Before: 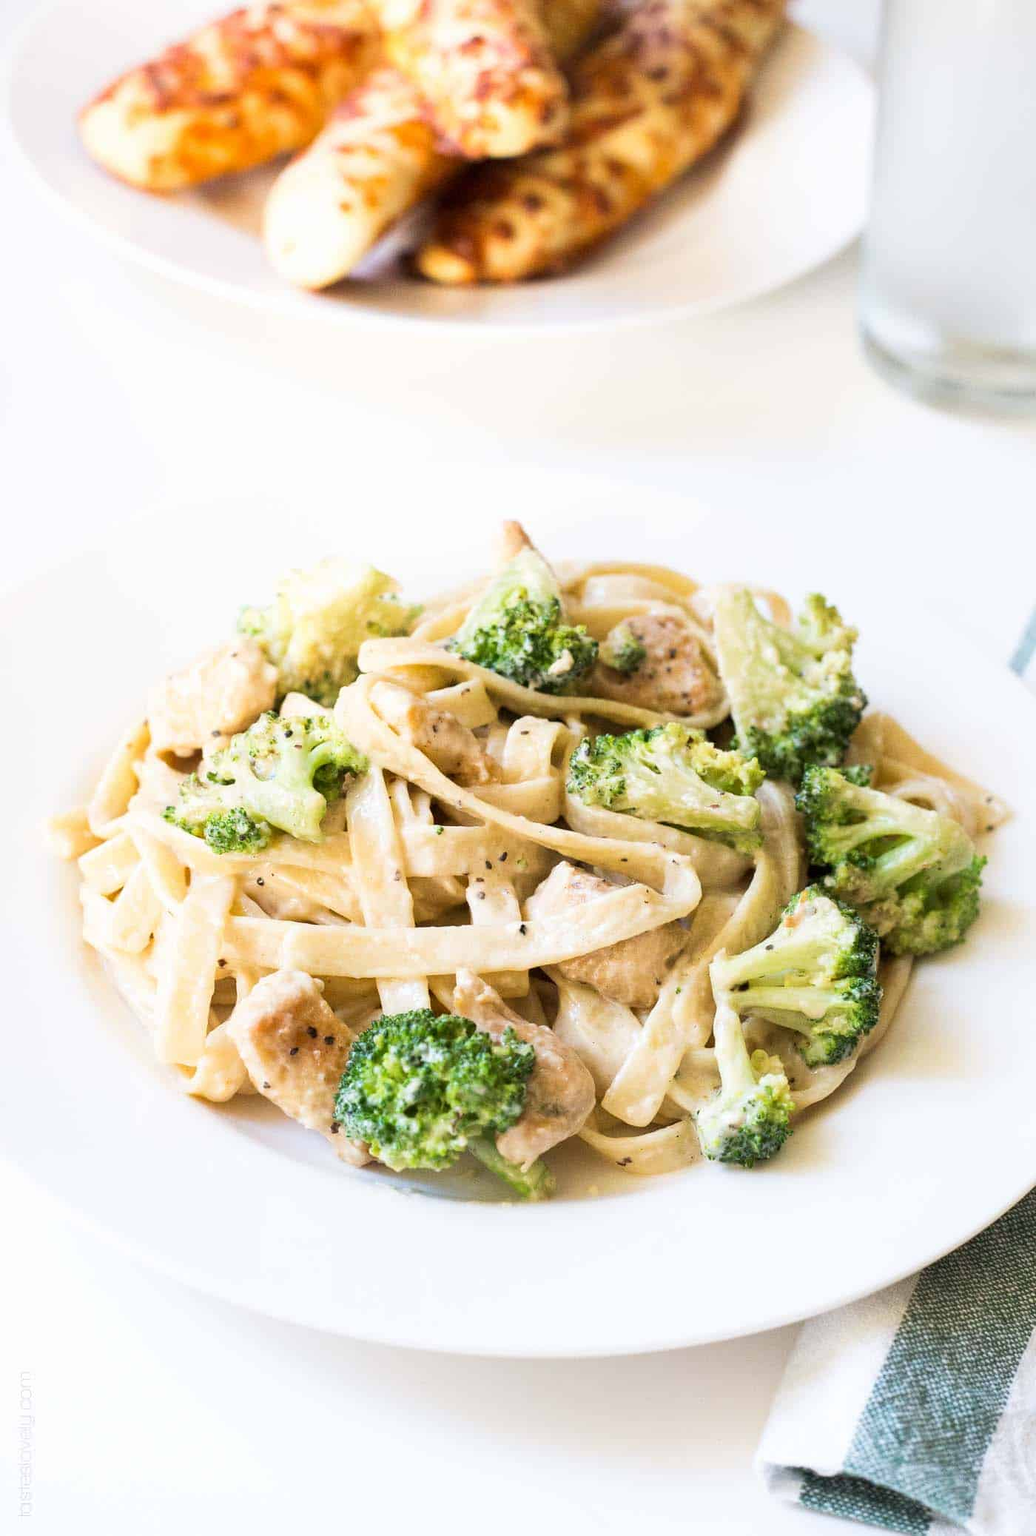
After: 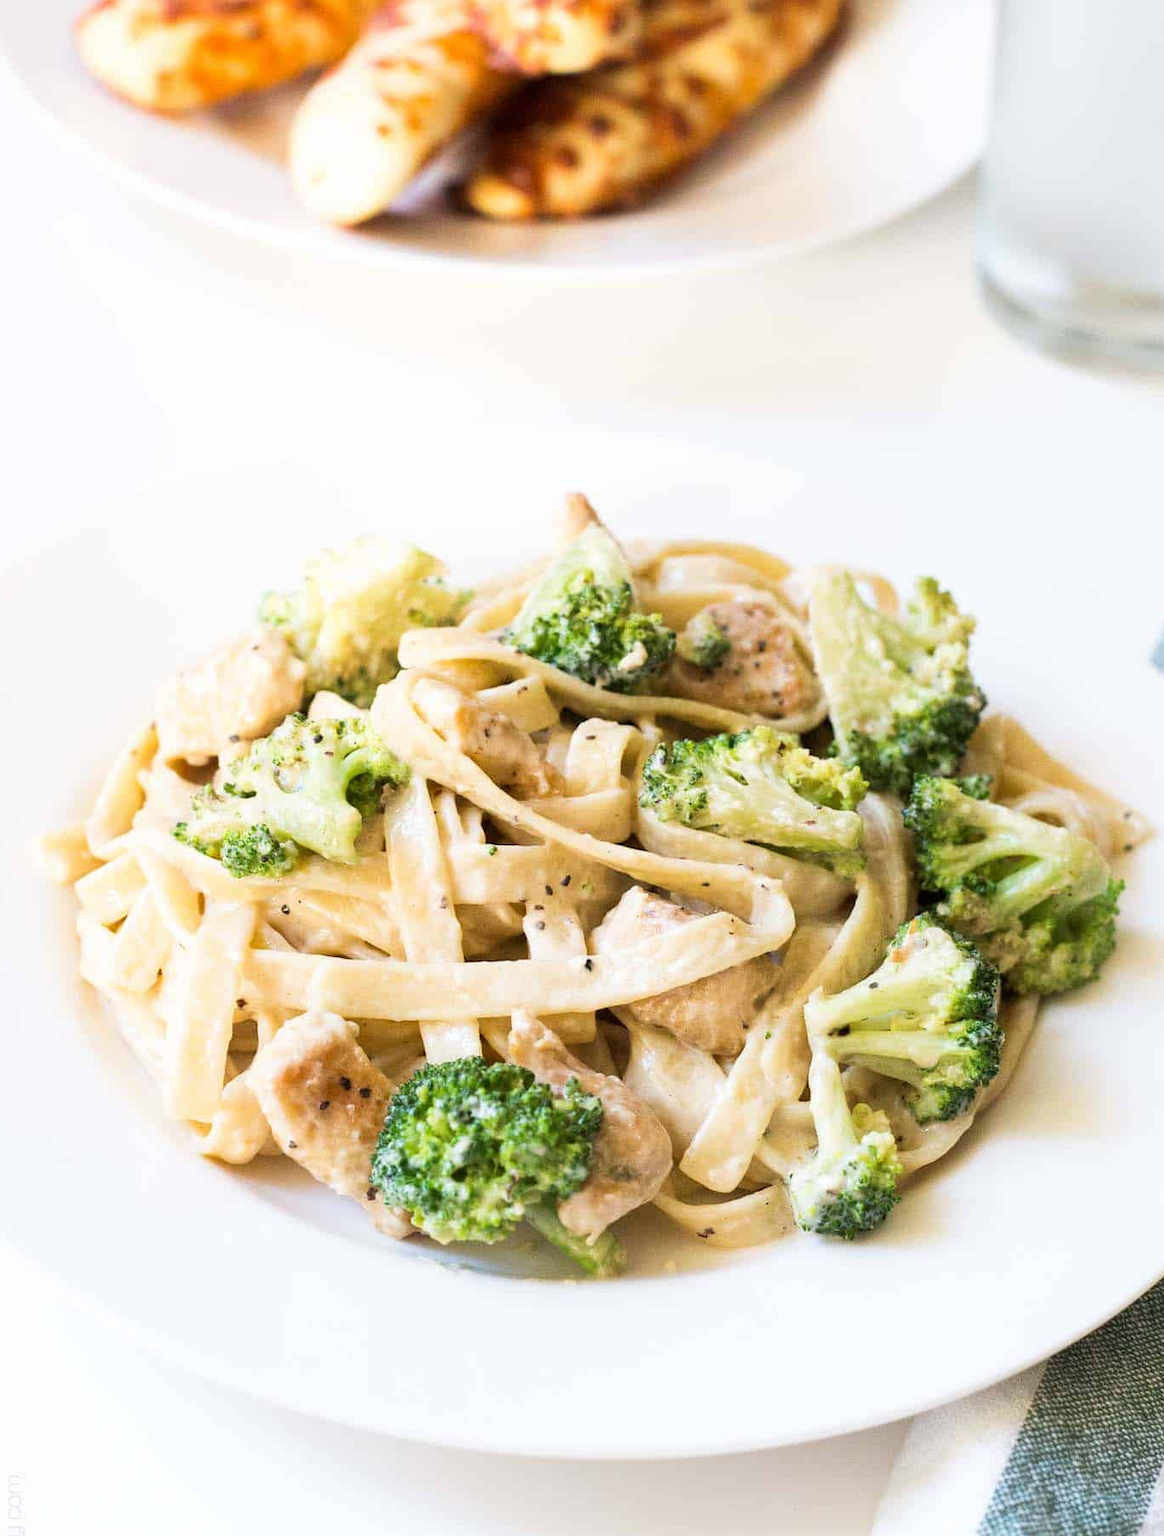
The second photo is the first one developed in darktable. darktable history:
crop: left 1.355%, top 6.156%, right 1.315%, bottom 7.199%
